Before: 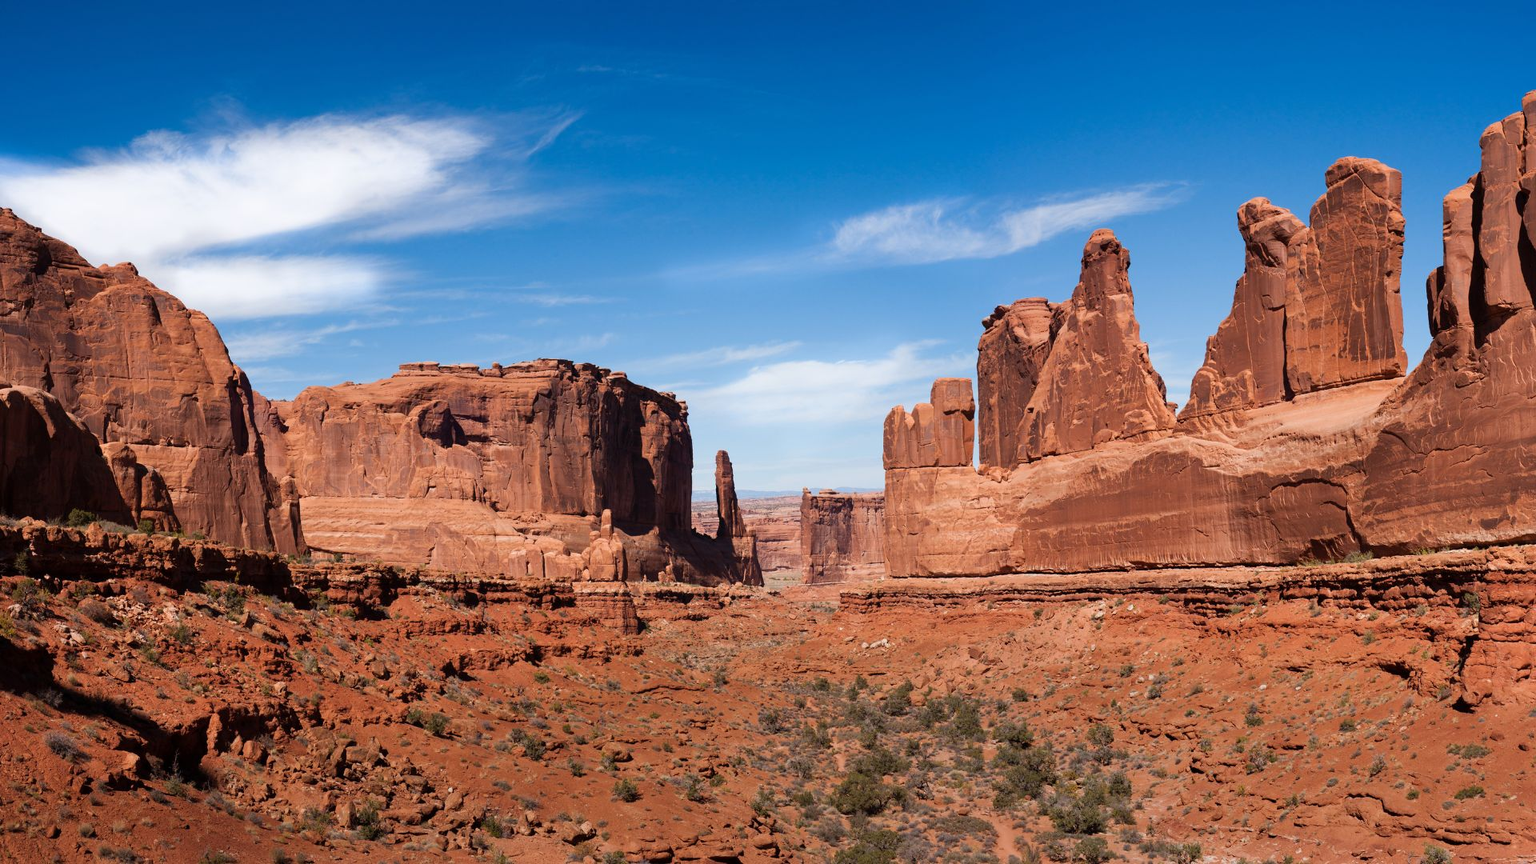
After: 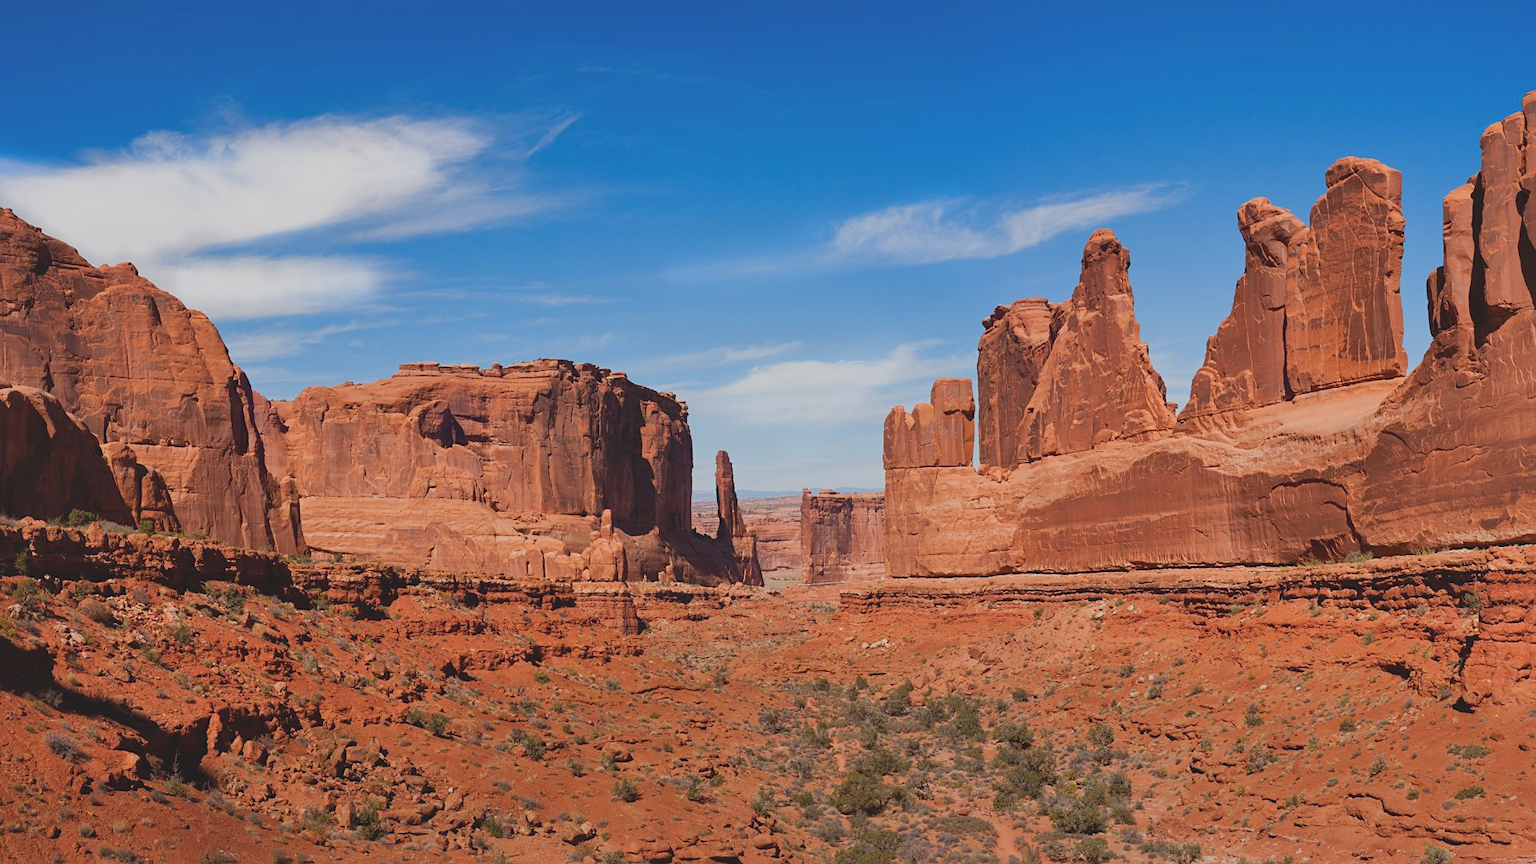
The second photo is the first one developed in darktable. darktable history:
color balance rgb: power › hue 311.58°, perceptual saturation grading › global saturation -3.703%, global vibrance -16.829%, contrast -6.434%
sharpen: amount 0.213
contrast brightness saturation: contrast -0.272
local contrast: mode bilateral grid, contrast 20, coarseness 50, detail 120%, midtone range 0.2
color correction: highlights a* 0.692, highlights b* 2.84, saturation 1.08
